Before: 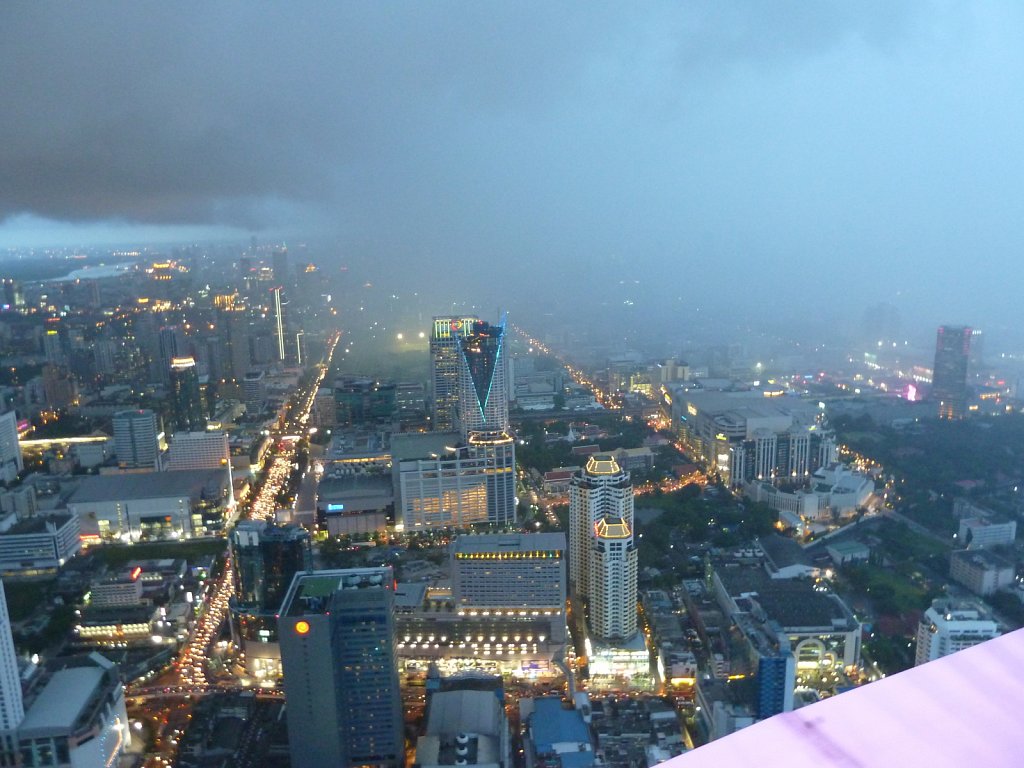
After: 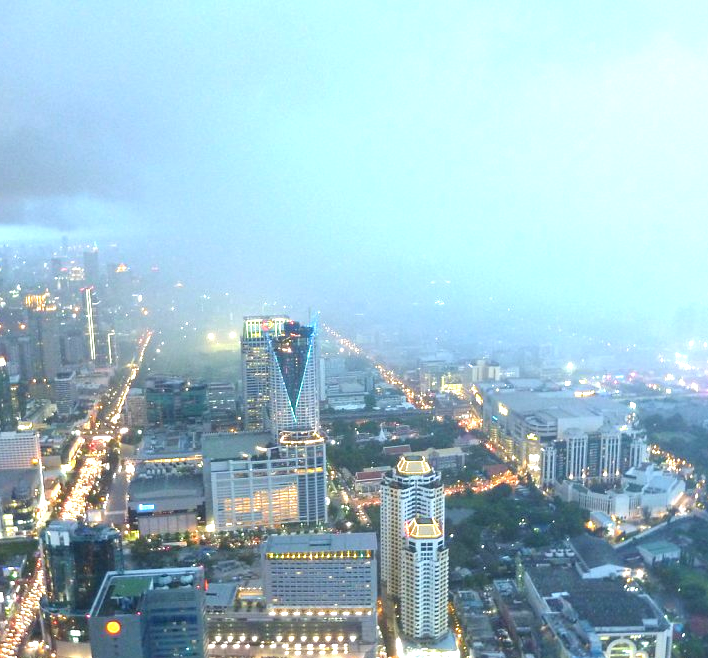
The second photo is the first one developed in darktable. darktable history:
crop: left 18.534%, right 12.231%, bottom 14.245%
exposure: black level correction 0, exposure 1.2 EV, compensate exposure bias true, compensate highlight preservation false
